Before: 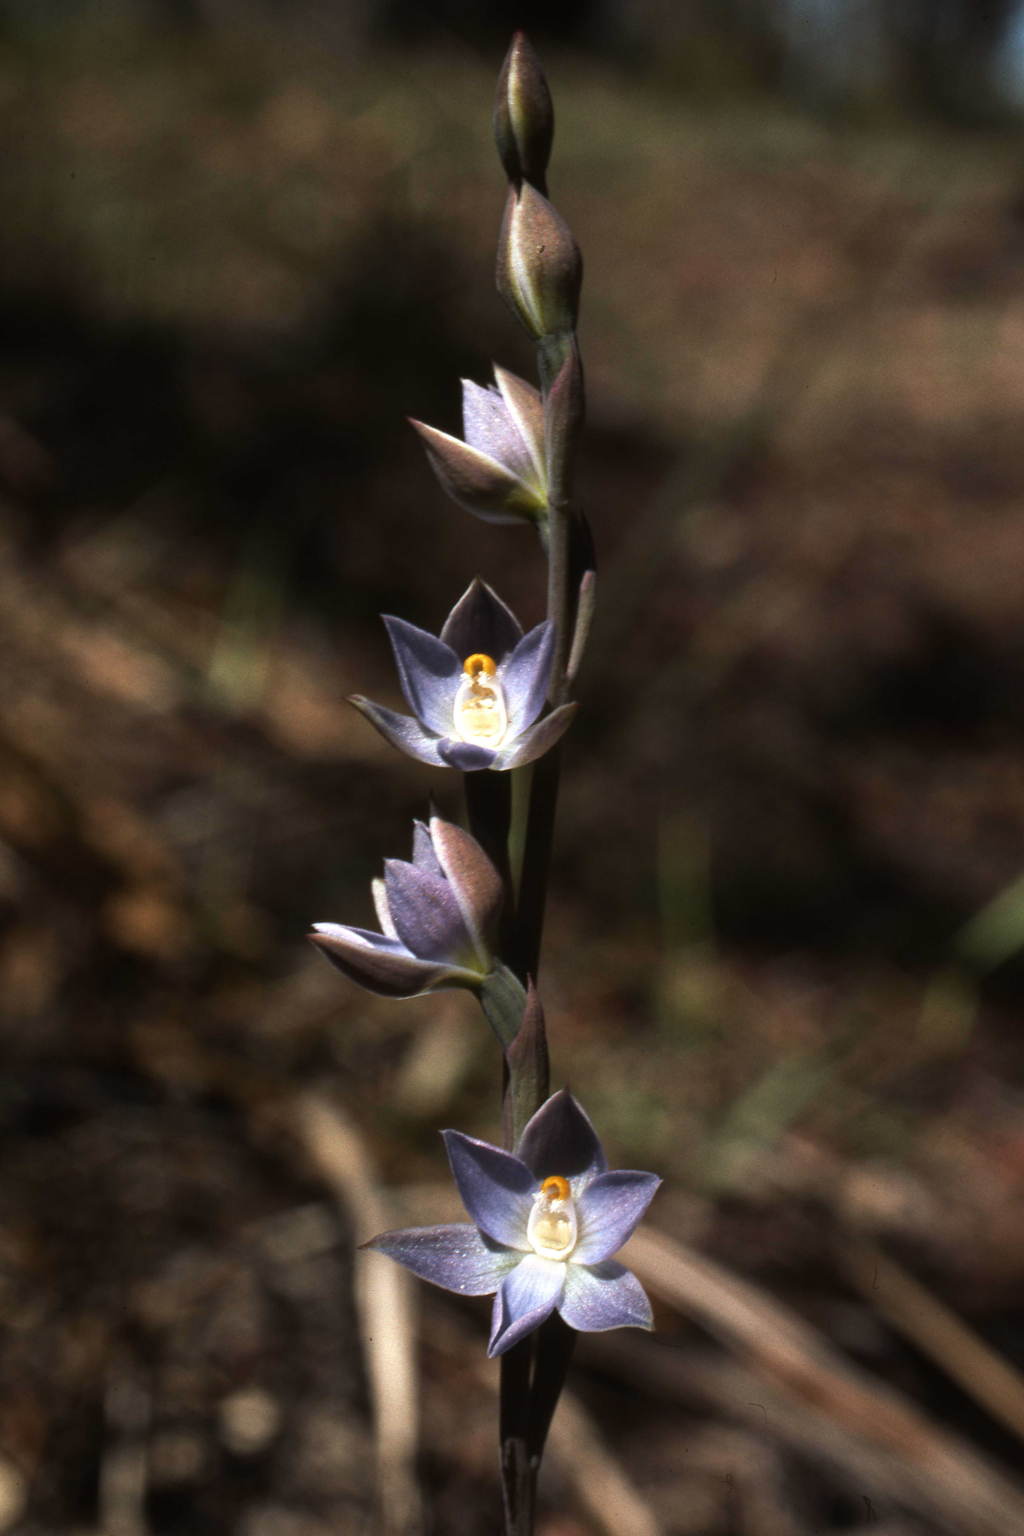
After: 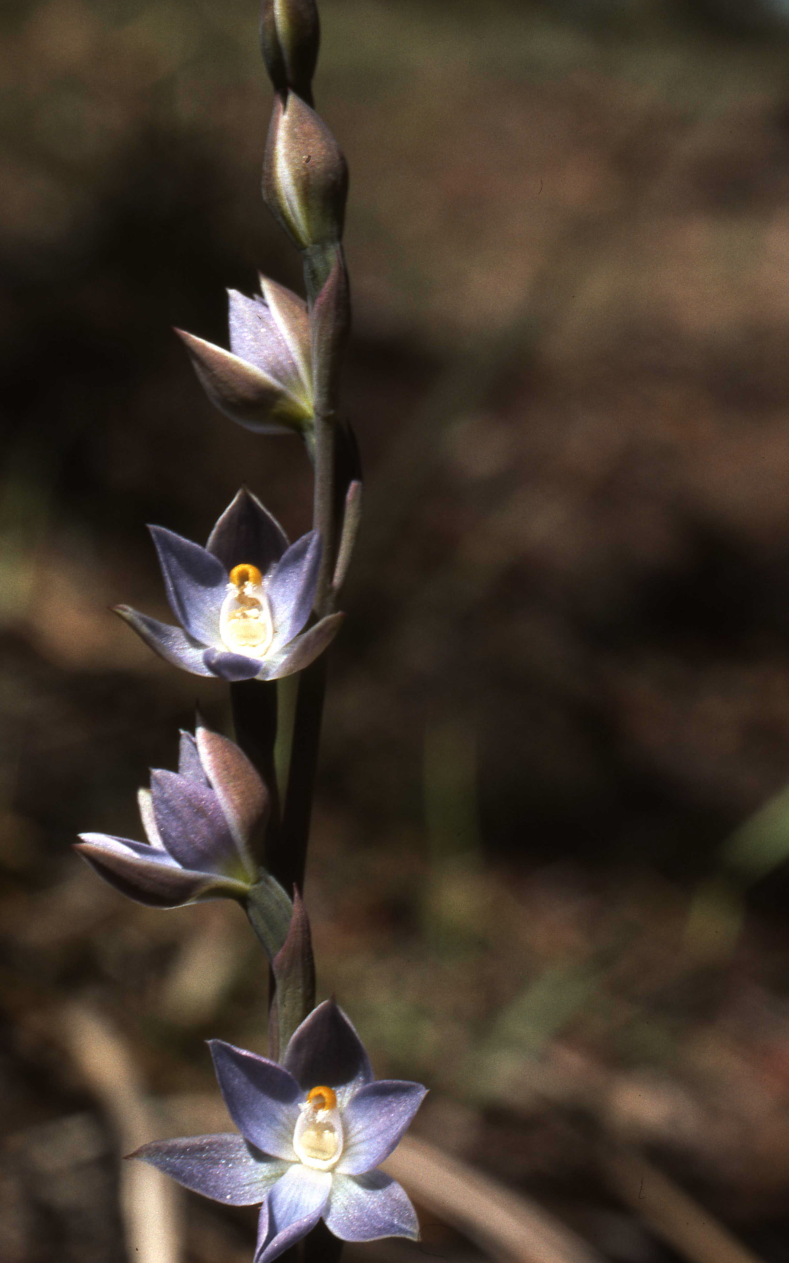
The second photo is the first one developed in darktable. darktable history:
crop: left 22.861%, top 5.874%, bottom 11.841%
